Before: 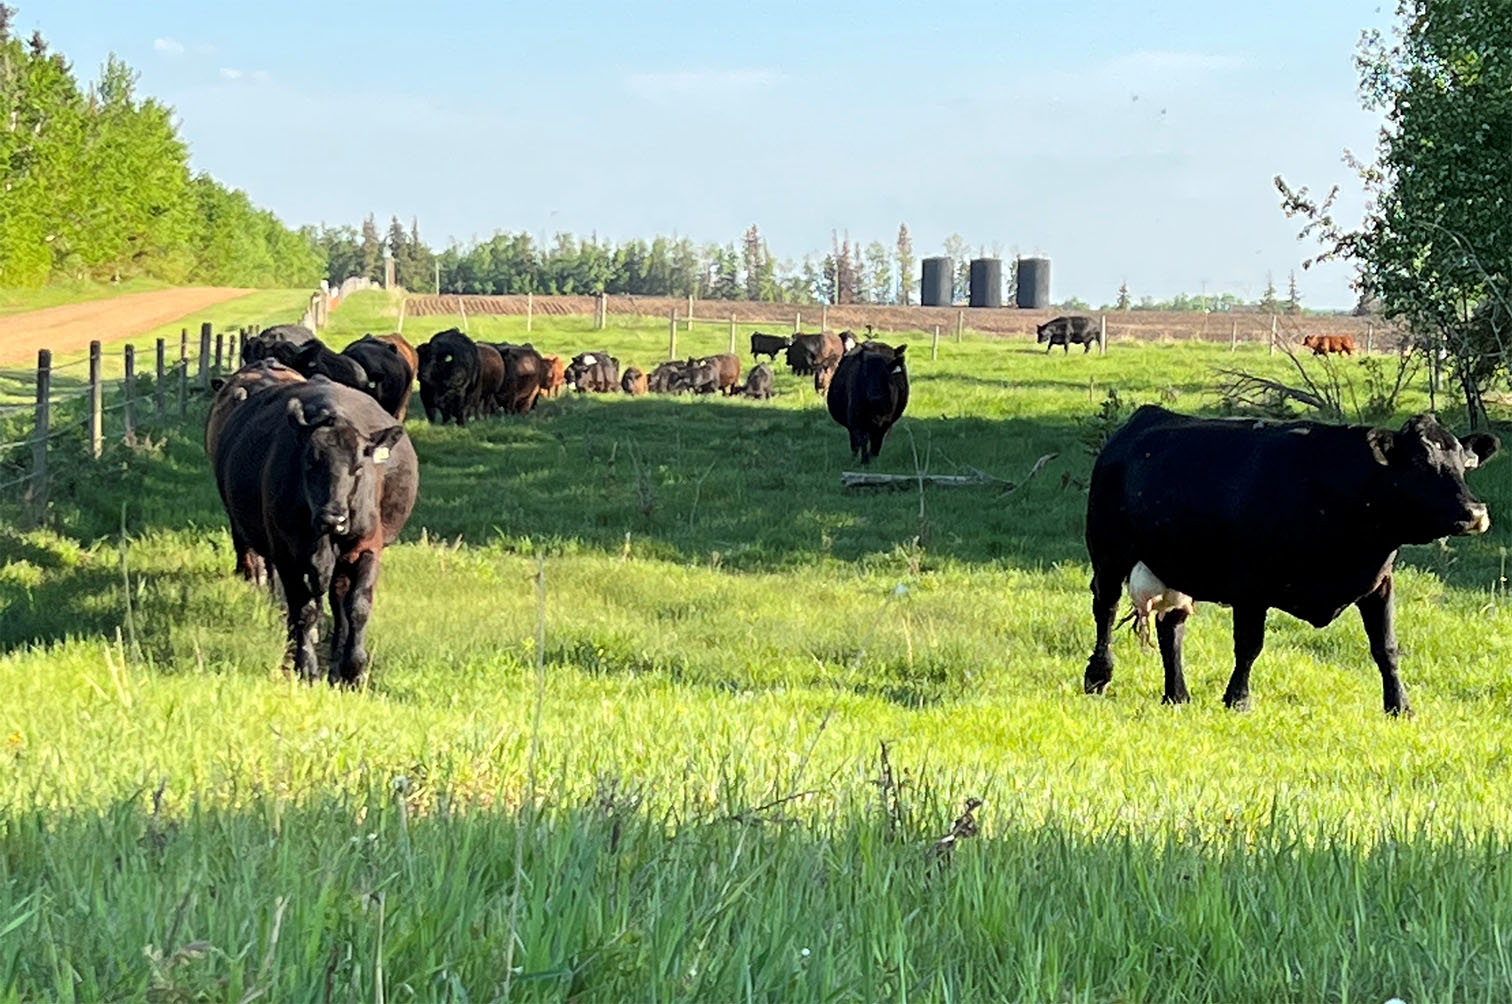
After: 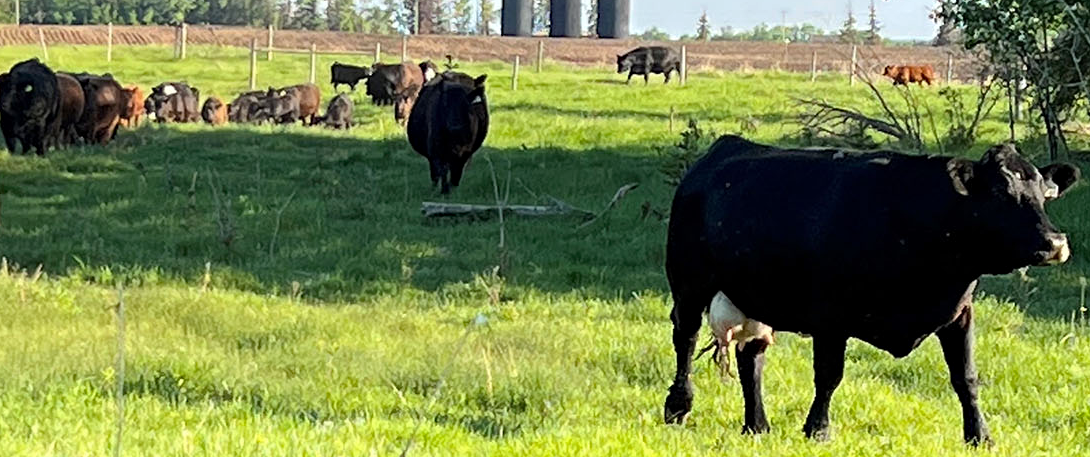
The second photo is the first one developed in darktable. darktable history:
haze removal: compatibility mode true, adaptive false
crop and rotate: left 27.851%, top 26.913%, bottom 27.519%
